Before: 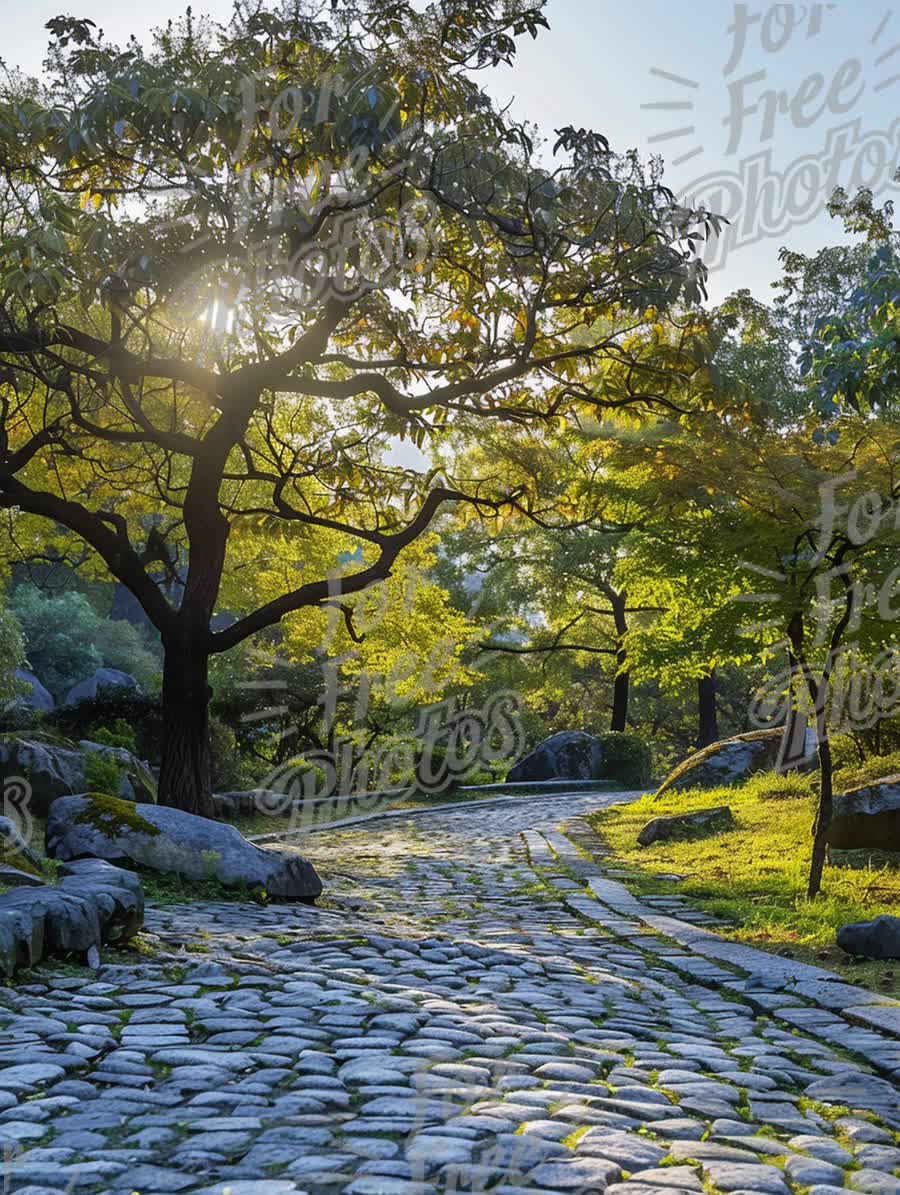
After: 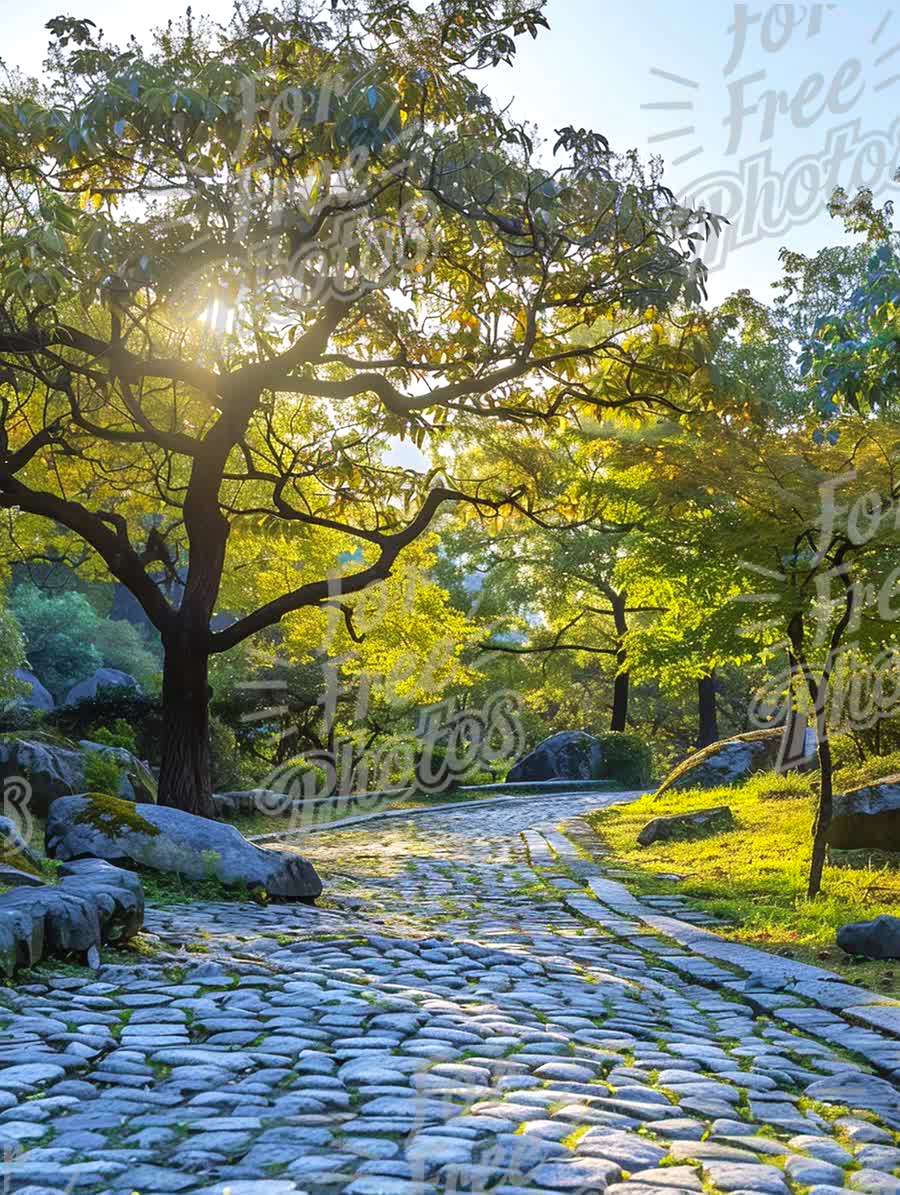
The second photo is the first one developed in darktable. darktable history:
exposure: exposure 0.29 EV, compensate exposure bias true, compensate highlight preservation false
contrast brightness saturation: contrast 0.034, brightness 0.065, saturation 0.133
velvia: on, module defaults
